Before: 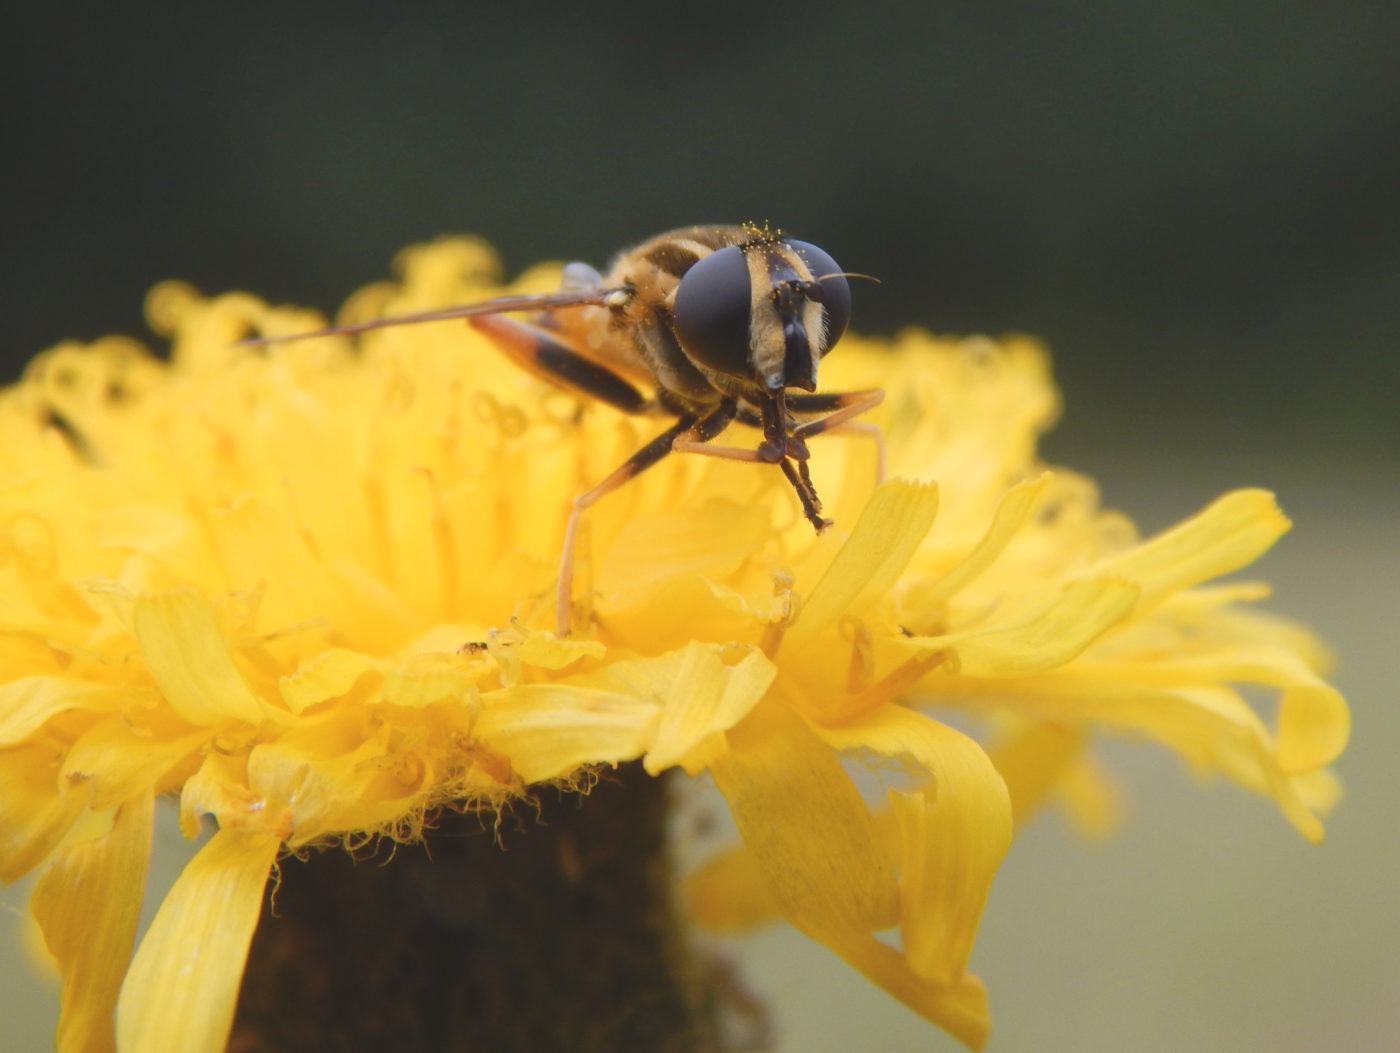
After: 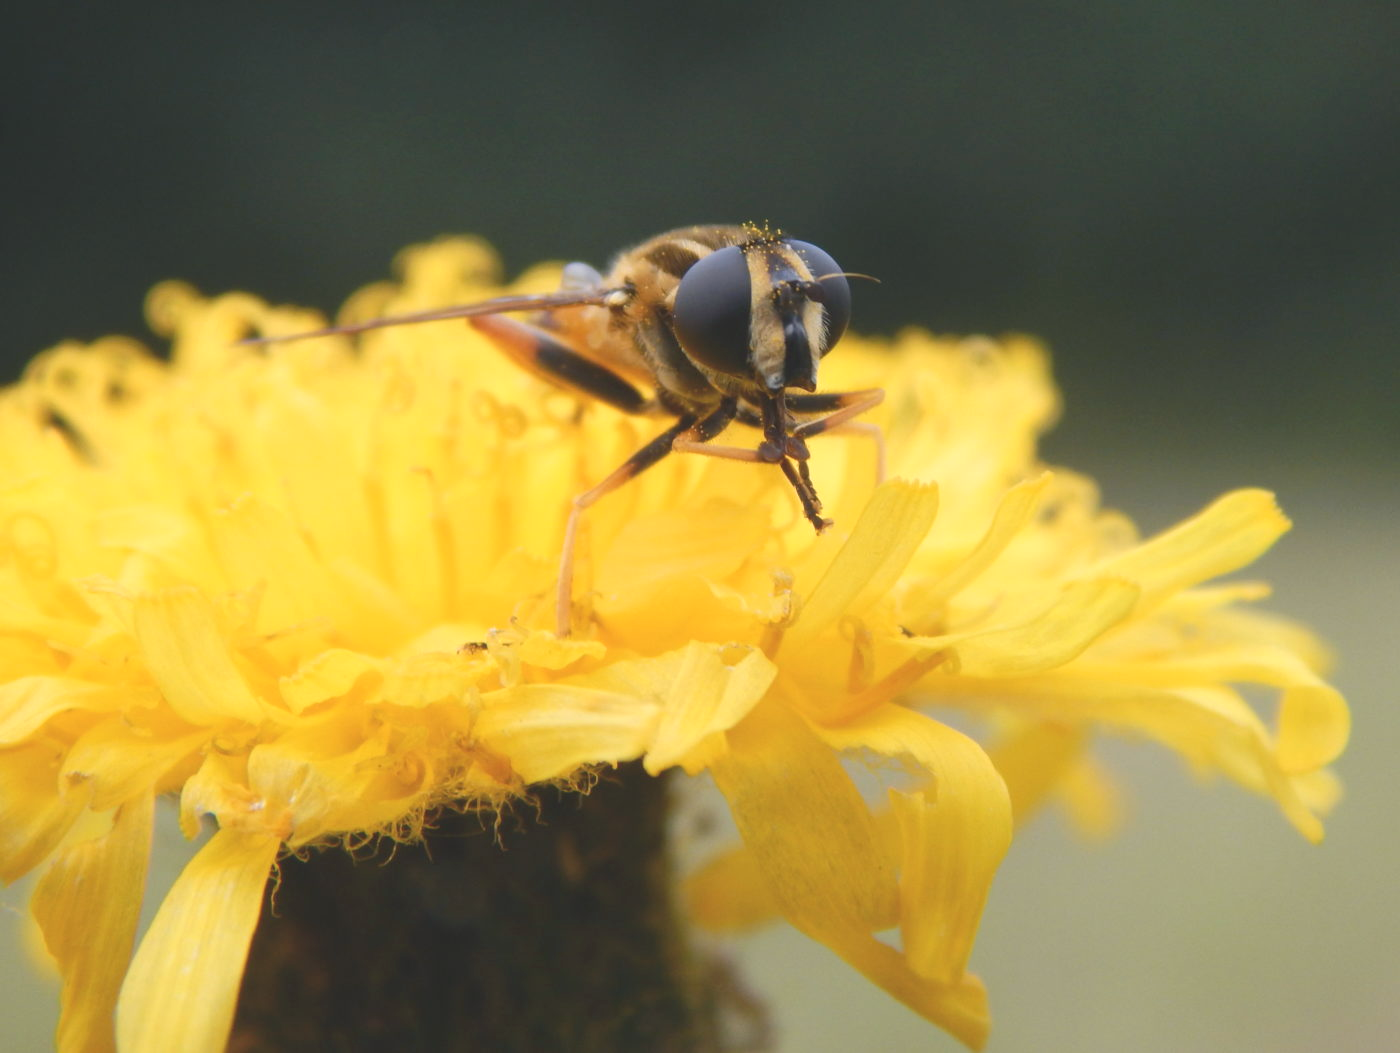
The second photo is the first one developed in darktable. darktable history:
exposure: exposure 0.178 EV, compensate exposure bias true, compensate highlight preservation false
color balance: mode lift, gamma, gain (sRGB), lift [1, 1, 1.022, 1.026]
